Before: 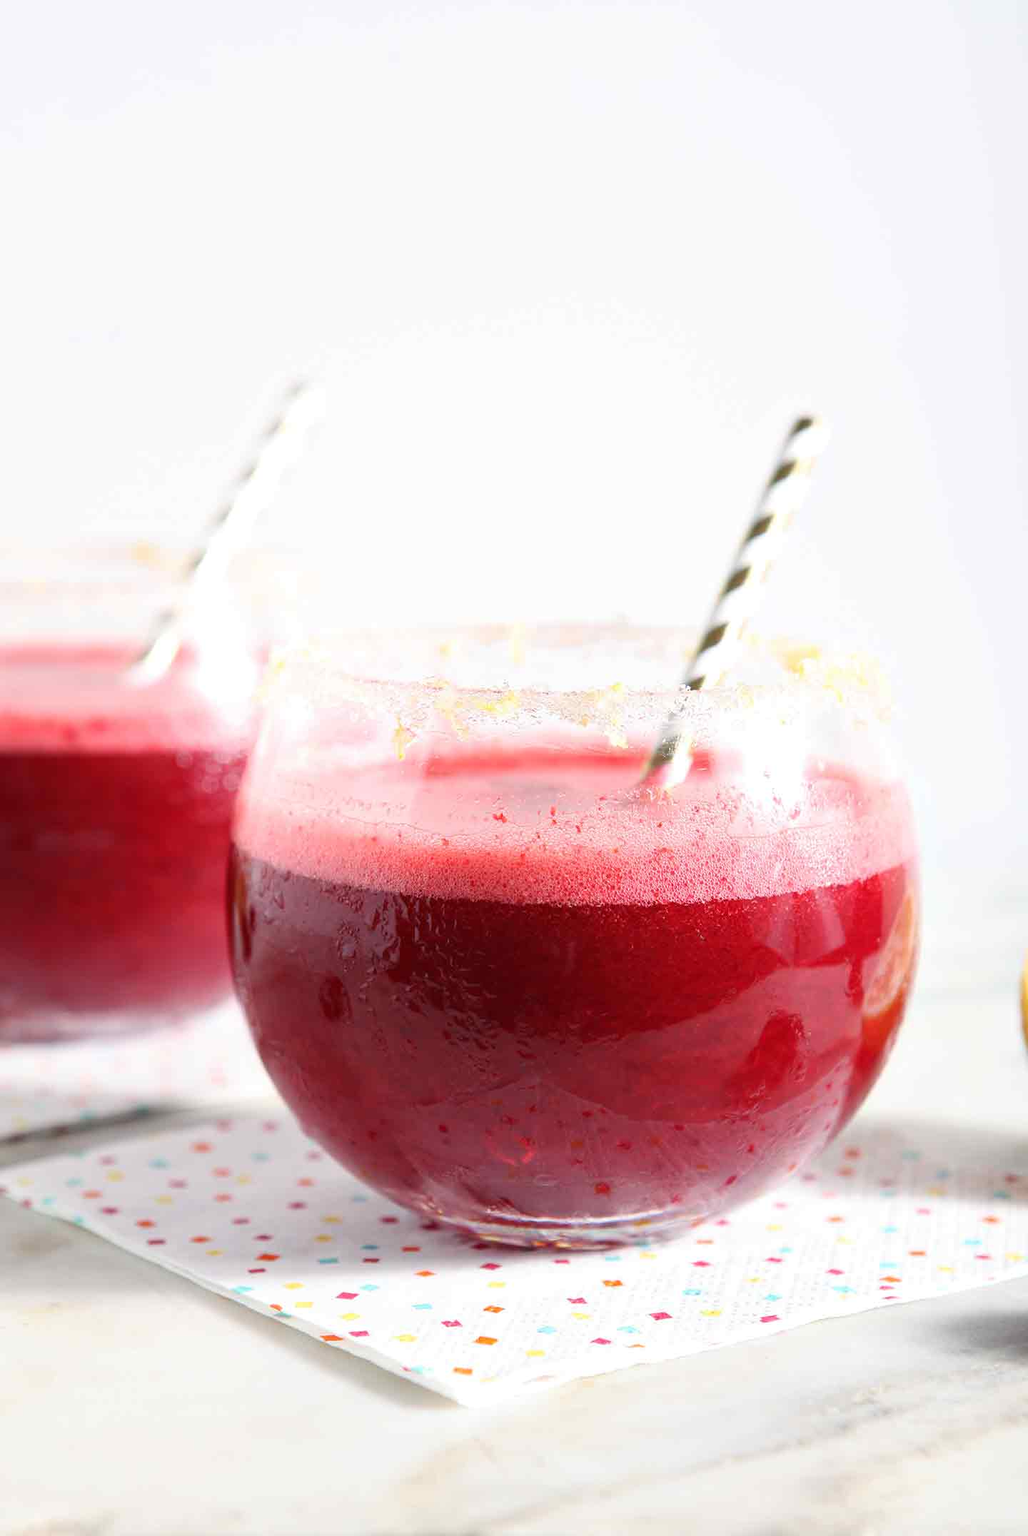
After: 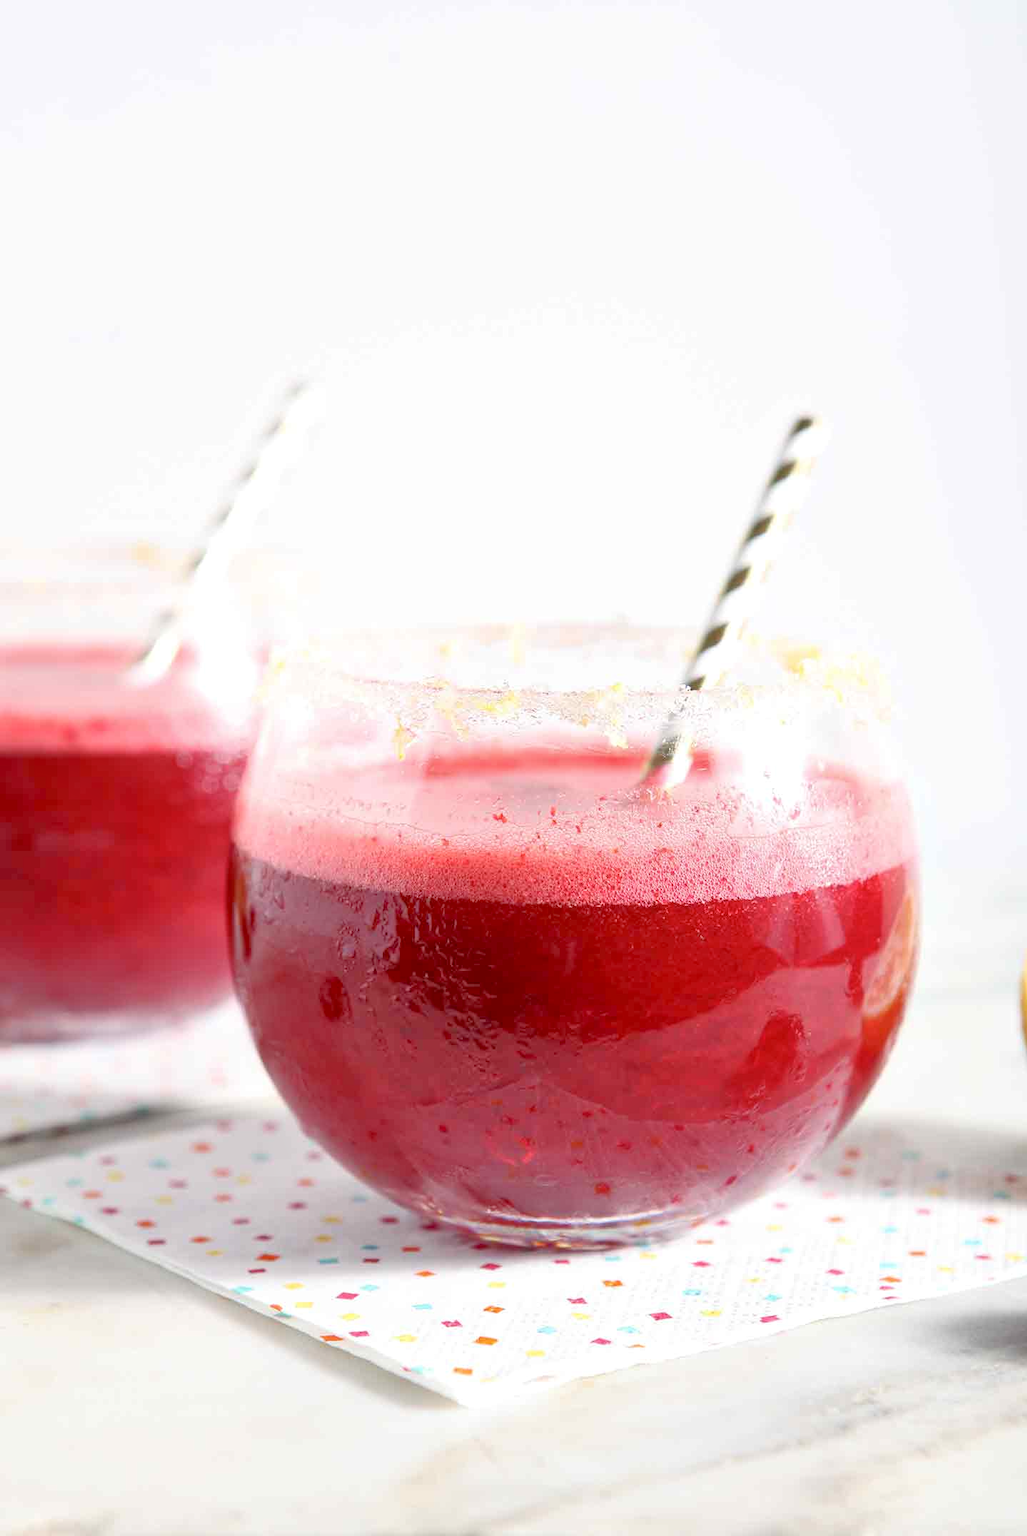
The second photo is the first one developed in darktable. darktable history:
tone equalizer: -7 EV 0.149 EV, -6 EV 0.603 EV, -5 EV 1.12 EV, -4 EV 1.32 EV, -3 EV 1.14 EV, -2 EV 0.6 EV, -1 EV 0.16 EV
contrast brightness saturation: saturation -0.053
exposure: black level correction 0.004, exposure 0.015 EV, compensate highlight preservation false
